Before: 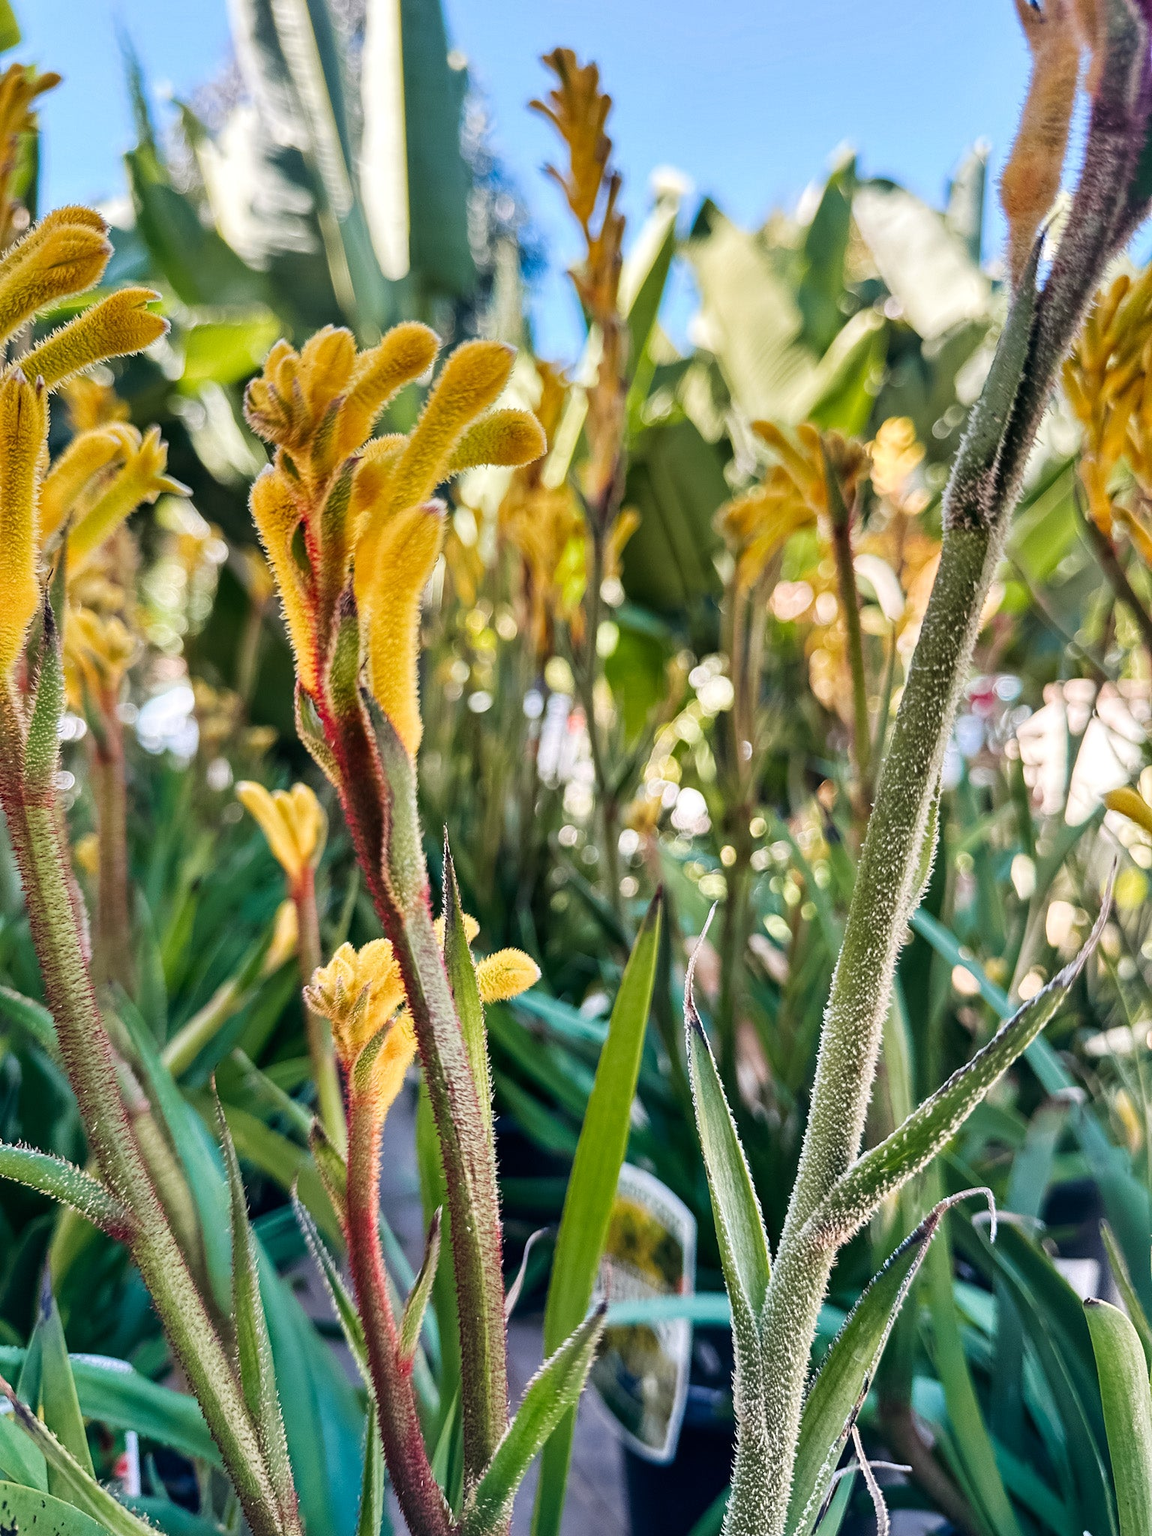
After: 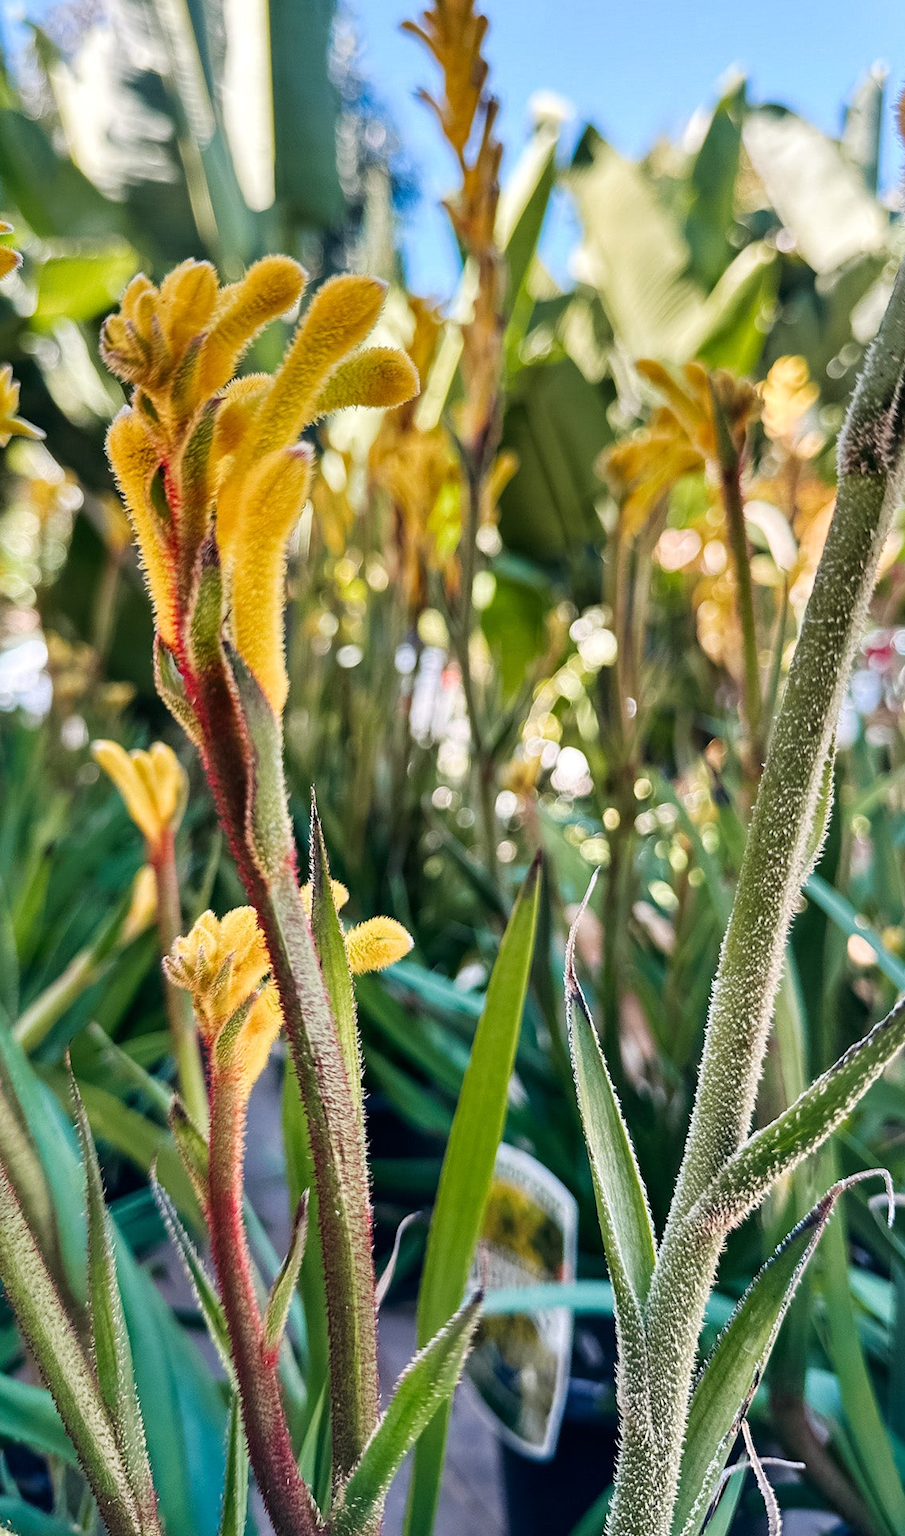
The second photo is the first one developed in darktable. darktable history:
crop and rotate: left 12.986%, top 5.239%, right 12.525%
